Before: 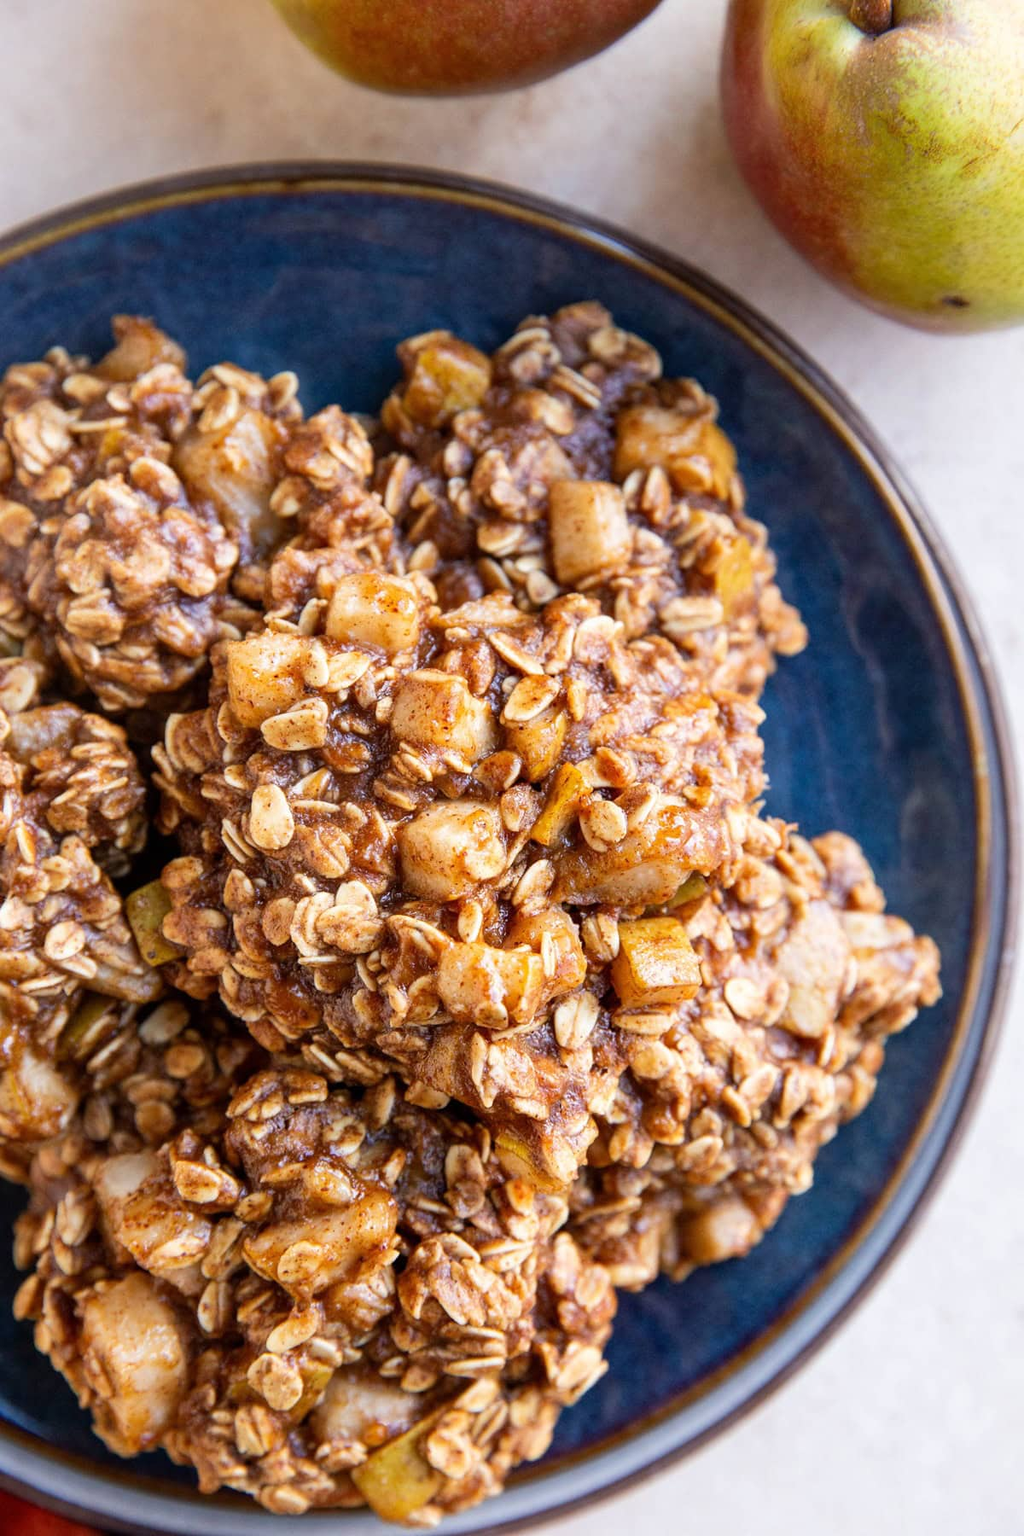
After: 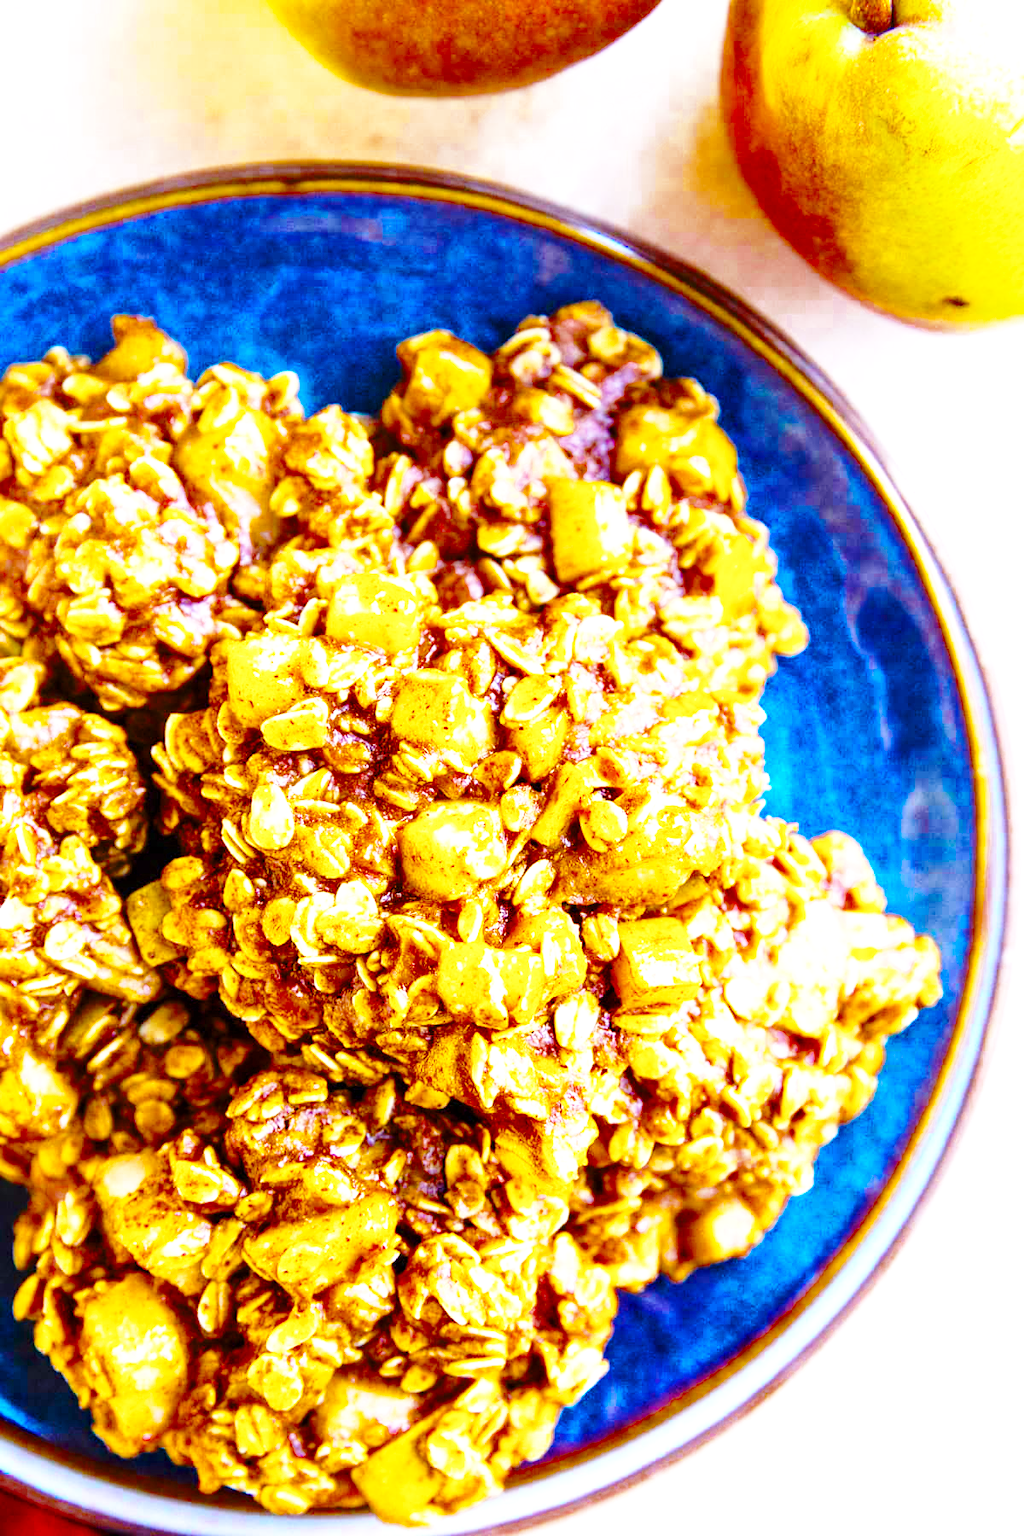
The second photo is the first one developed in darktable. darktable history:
exposure: exposure 1 EV, compensate highlight preservation false
color zones: curves: ch0 [(0, 0.5) (0.125, 0.4) (0.25, 0.5) (0.375, 0.4) (0.5, 0.4) (0.625, 0.6) (0.75, 0.6) (0.875, 0.5)]; ch1 [(0, 0.4) (0.125, 0.5) (0.25, 0.4) (0.375, 0.4) (0.5, 0.4) (0.625, 0.4) (0.75, 0.5) (0.875, 0.4)]; ch2 [(0, 0.6) (0.125, 0.5) (0.25, 0.5) (0.375, 0.6) (0.5, 0.6) (0.625, 0.5) (0.75, 0.5) (0.875, 0.5)]
color balance rgb: linear chroma grading › shadows 16.635%, linear chroma grading › highlights 60.079%, linear chroma grading › global chroma 49.431%, perceptual saturation grading › global saturation 20%, perceptual saturation grading › highlights -13.897%, perceptual saturation grading › shadows 49.434%, global vibrance 9.864%
base curve: curves: ch0 [(0, 0) (0.032, 0.037) (0.105, 0.228) (0.435, 0.76) (0.856, 0.983) (1, 1)], preserve colors none
